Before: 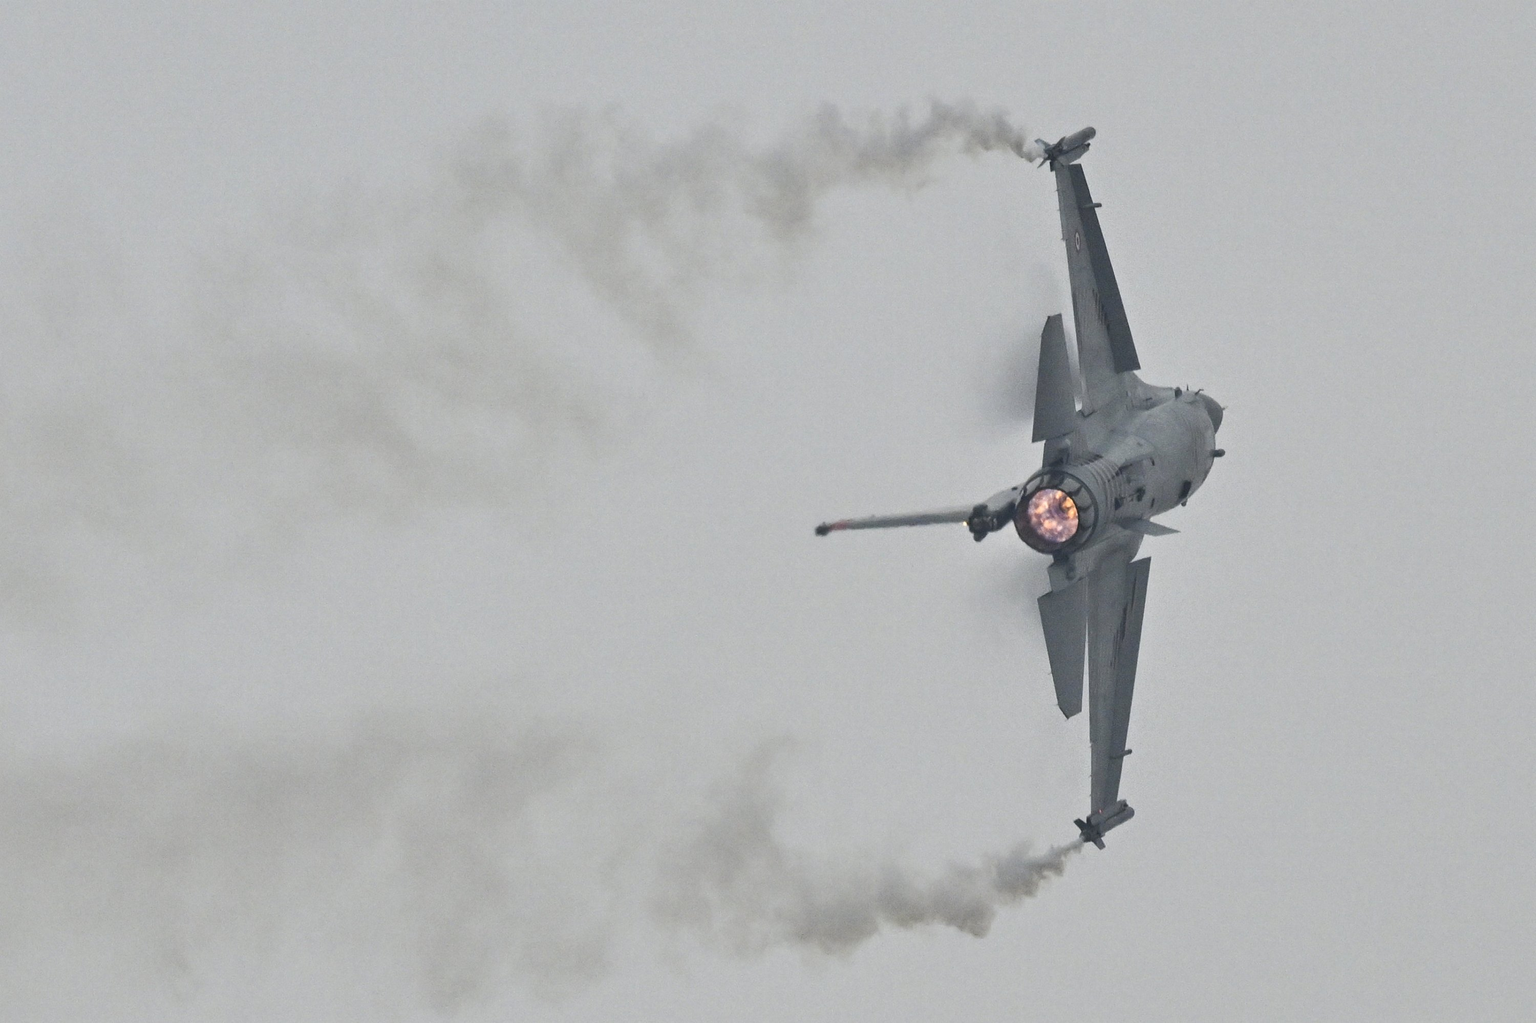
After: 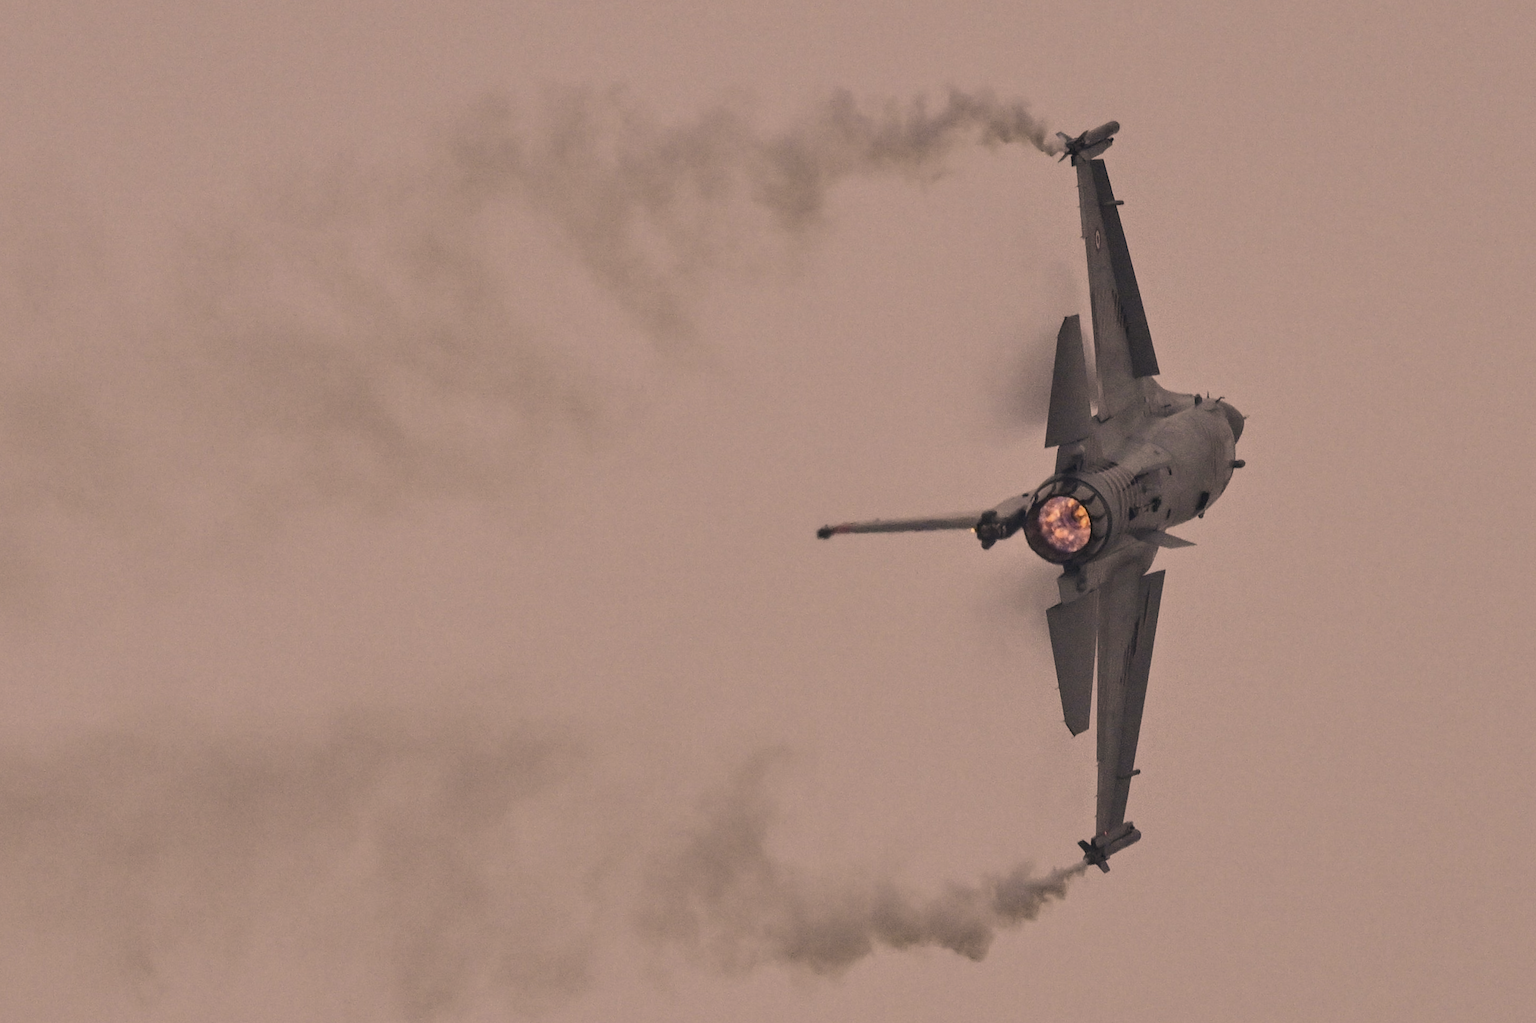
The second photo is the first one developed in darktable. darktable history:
crop and rotate: angle -1.52°
color correction: highlights a* 17.88, highlights b* 19.08
local contrast: on, module defaults
exposure: black level correction 0, exposure -0.69 EV, compensate highlight preservation false
